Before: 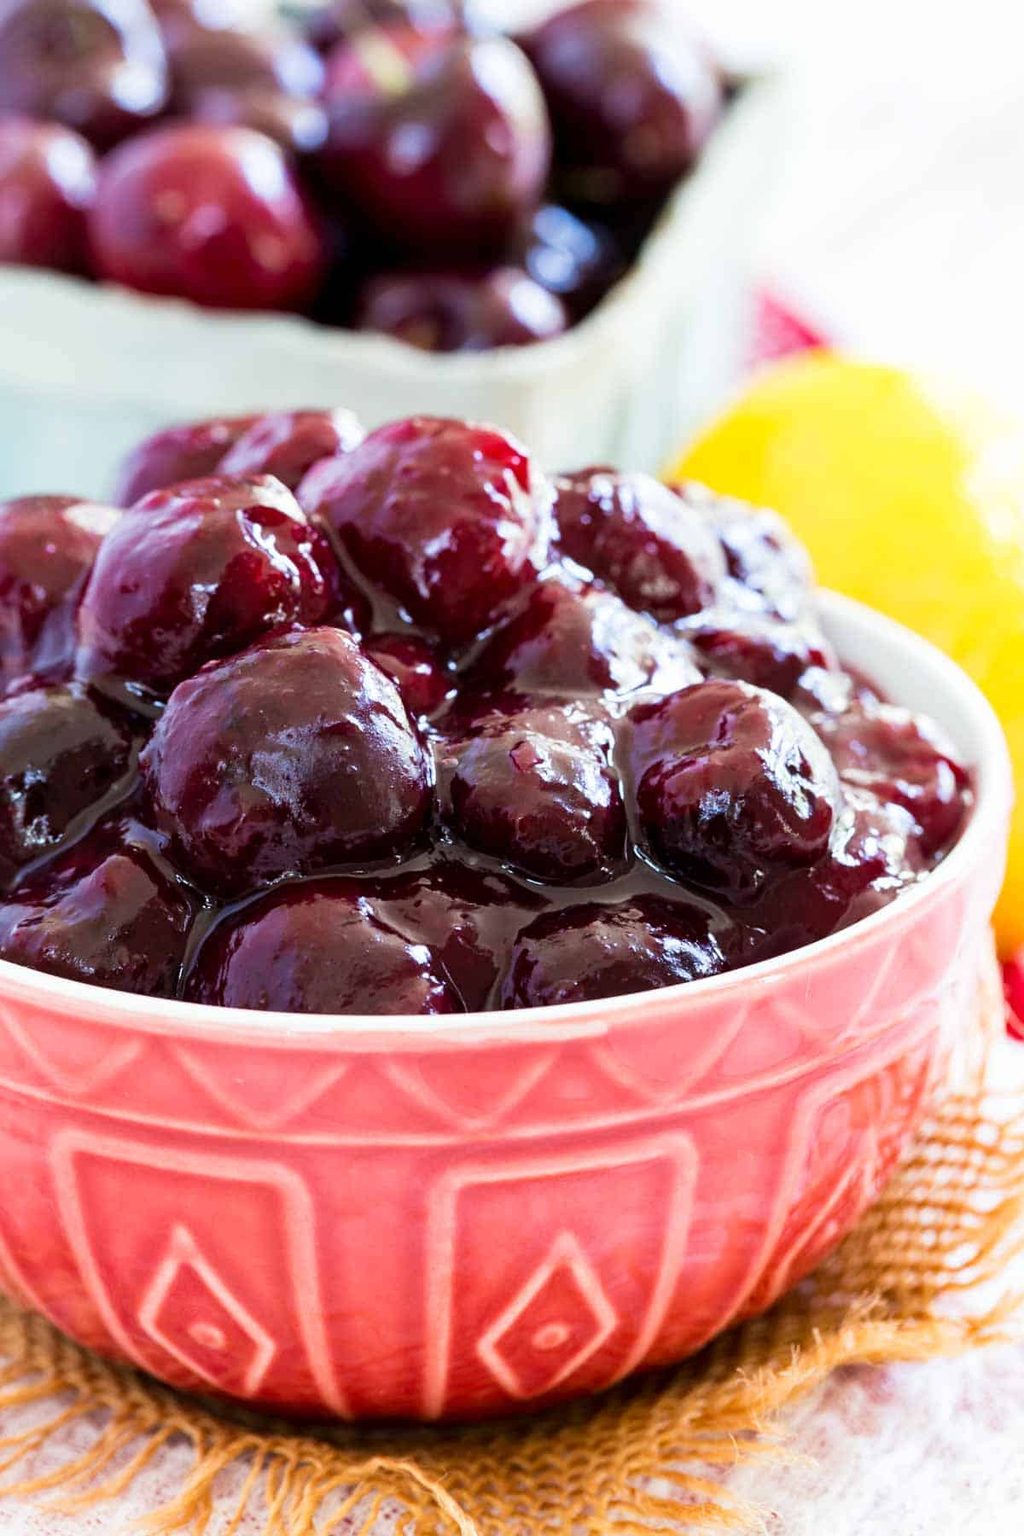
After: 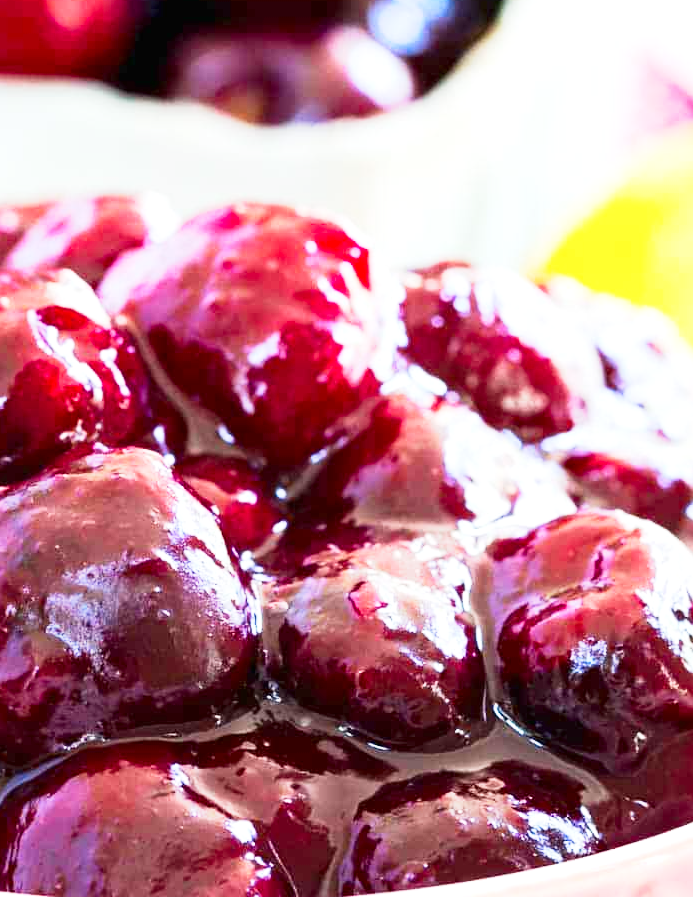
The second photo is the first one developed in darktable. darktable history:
crop: left 20.774%, top 15.979%, right 21.423%, bottom 34.141%
base curve: curves: ch0 [(0, 0) (0.088, 0.125) (0.176, 0.251) (0.354, 0.501) (0.613, 0.749) (1, 0.877)], preserve colors none
exposure: black level correction 0, exposure 0.948 EV, compensate highlight preservation false
contrast brightness saturation: contrast 0.089, saturation 0.282
